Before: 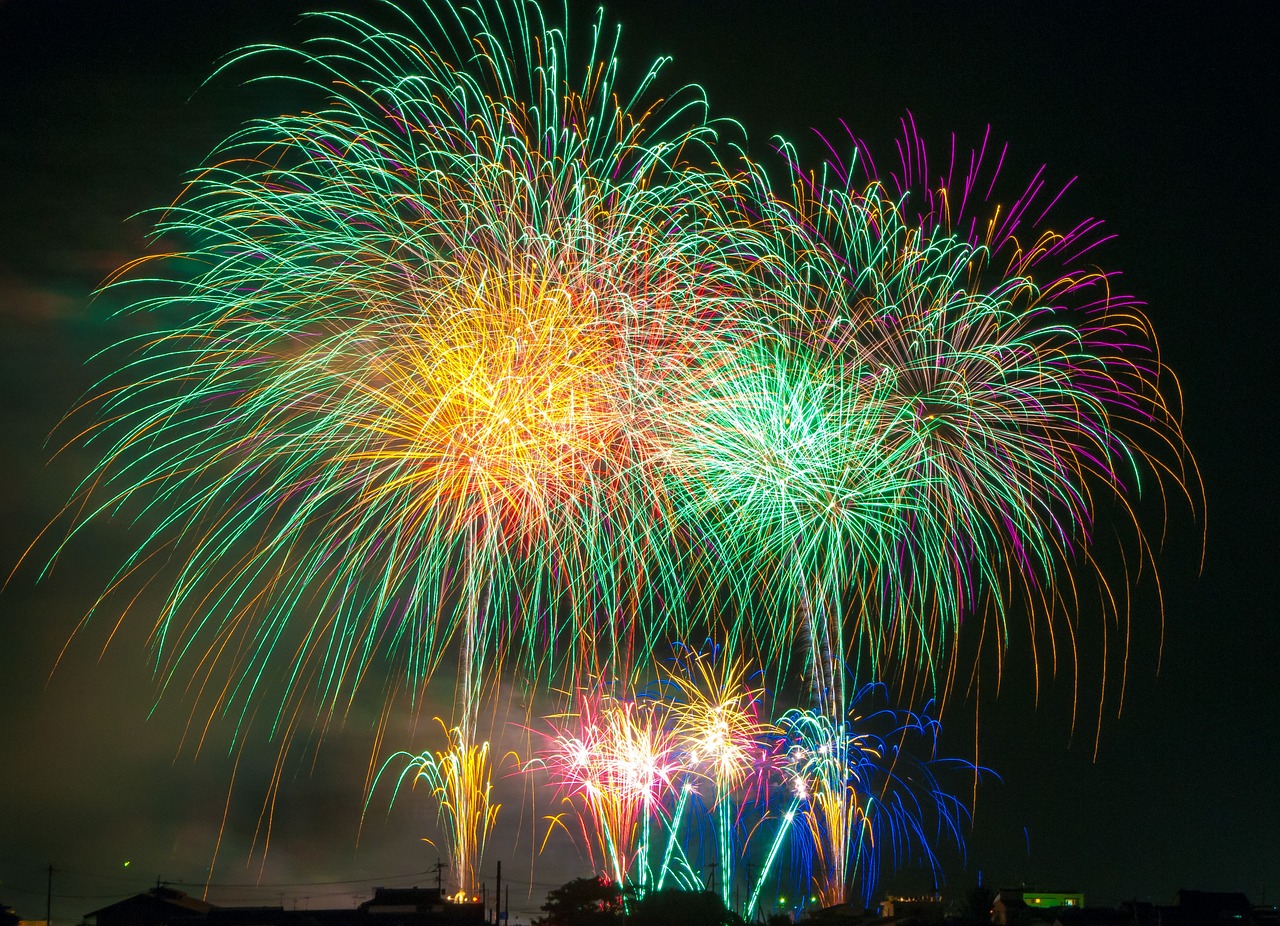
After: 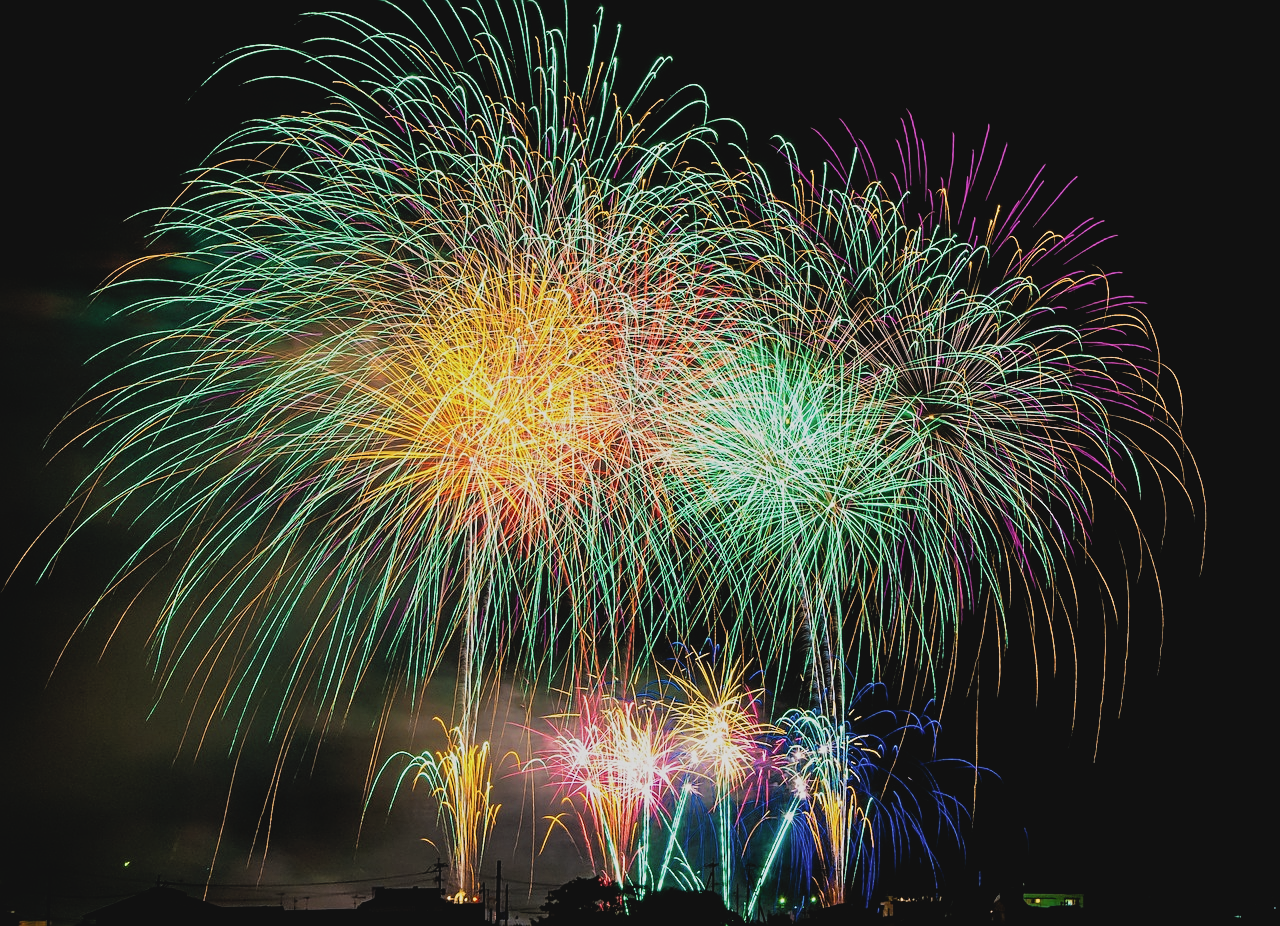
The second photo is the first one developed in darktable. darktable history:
sharpen: on, module defaults
contrast brightness saturation: contrast -0.096, saturation -0.092
filmic rgb: black relative exposure -5.05 EV, white relative exposure 4 EV, hardness 2.88, contrast 1.301, highlights saturation mix -29.31%
